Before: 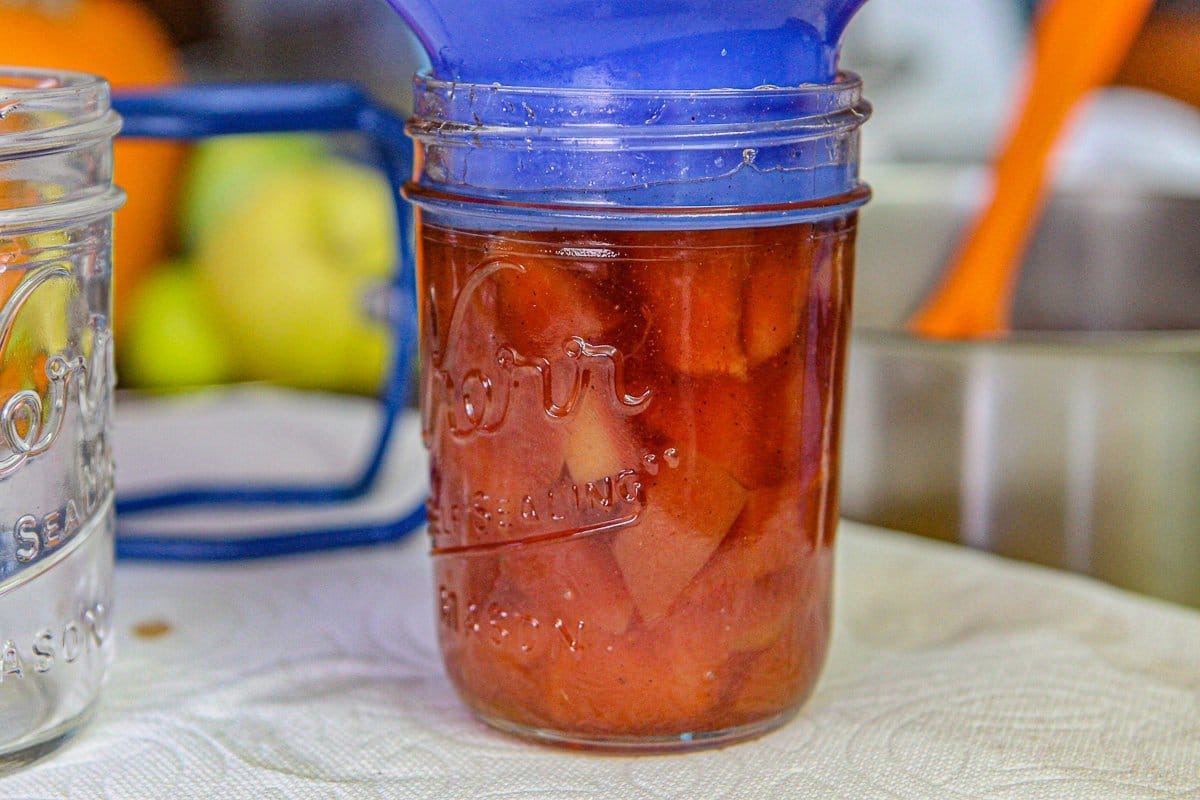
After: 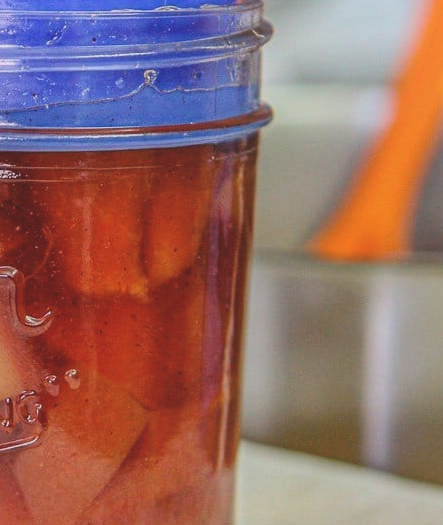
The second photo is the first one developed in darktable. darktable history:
exposure: black level correction -0.014, exposure -0.193 EV, compensate highlight preservation false
crop and rotate: left 49.936%, top 10.094%, right 13.136%, bottom 24.256%
bloom: threshold 82.5%, strength 16.25%
